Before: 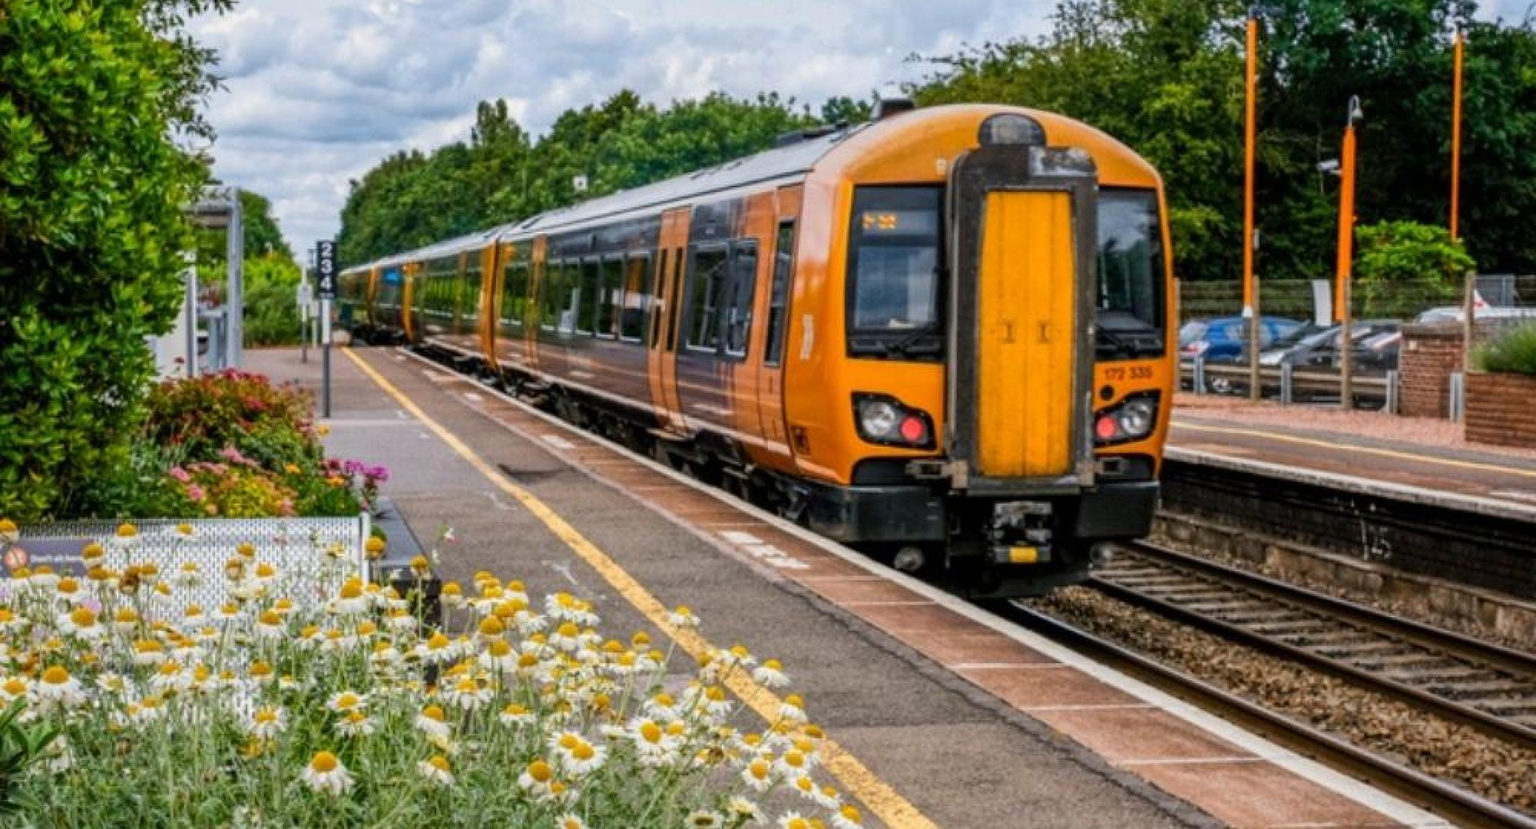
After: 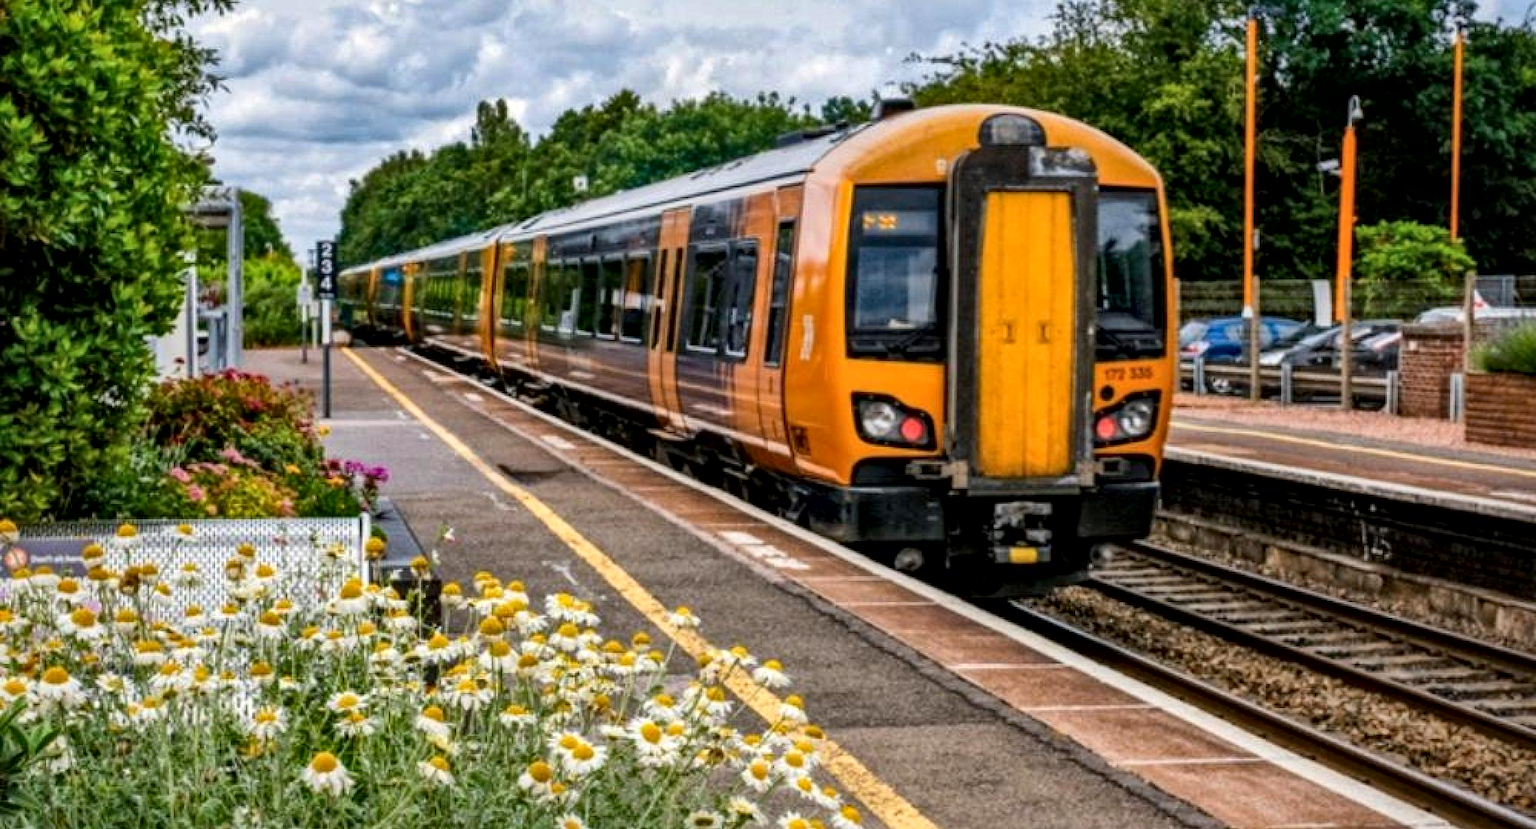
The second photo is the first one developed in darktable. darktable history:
local contrast: mode bilateral grid, contrast 25, coarseness 60, detail 152%, midtone range 0.2
haze removal: compatibility mode true, adaptive false
